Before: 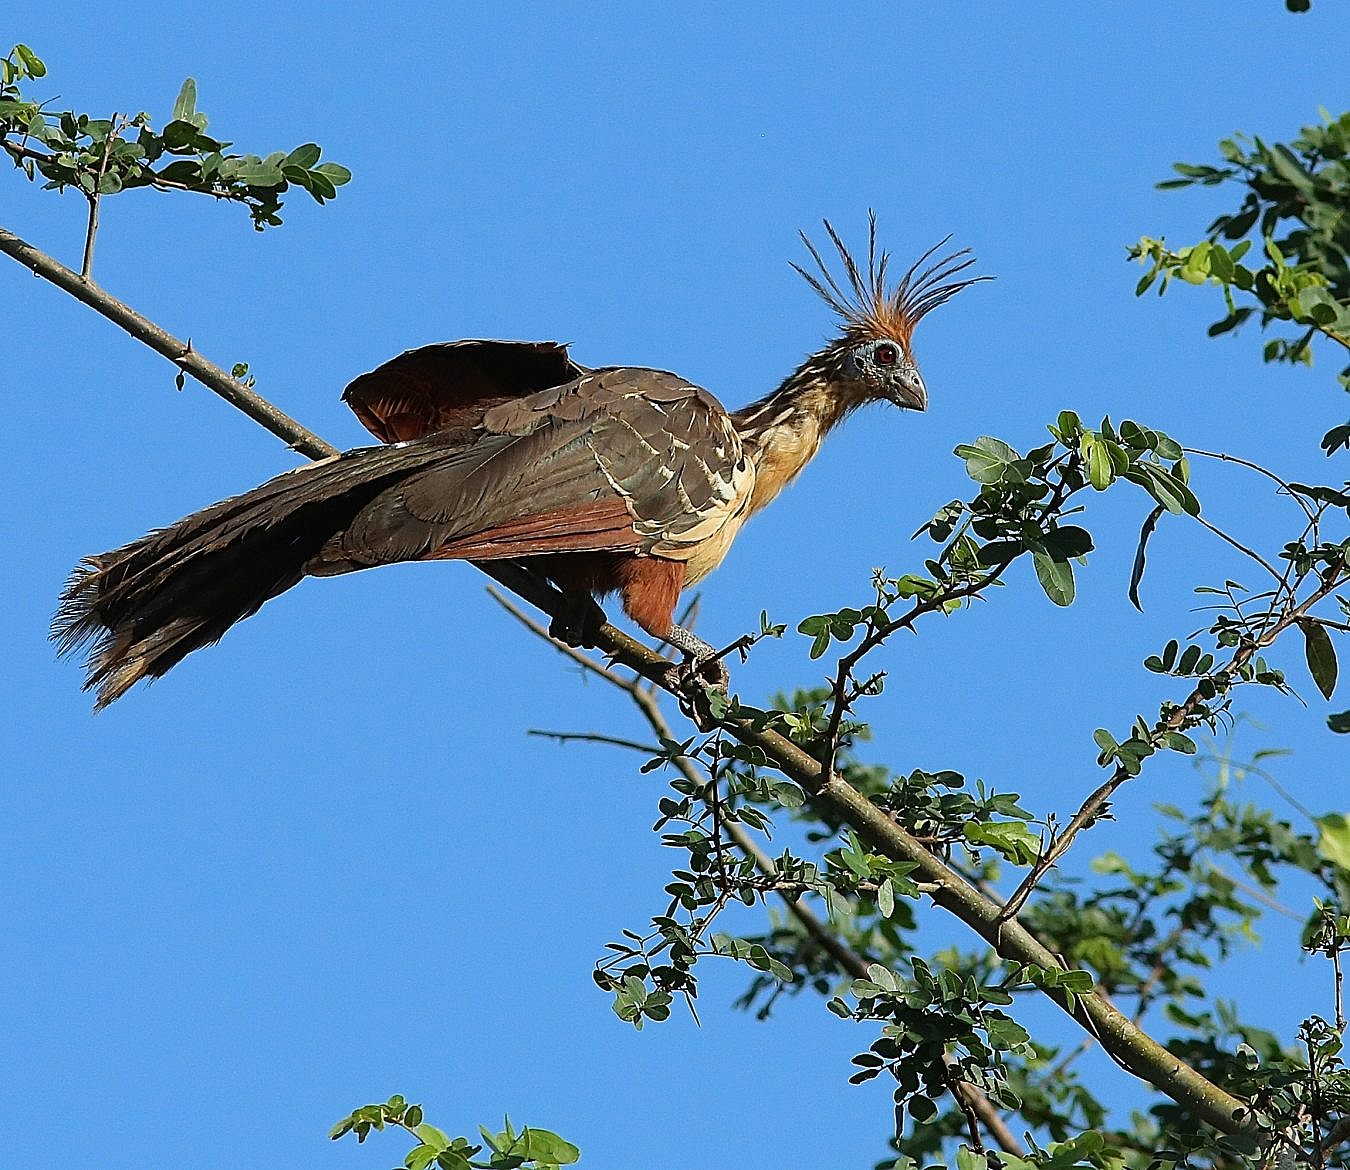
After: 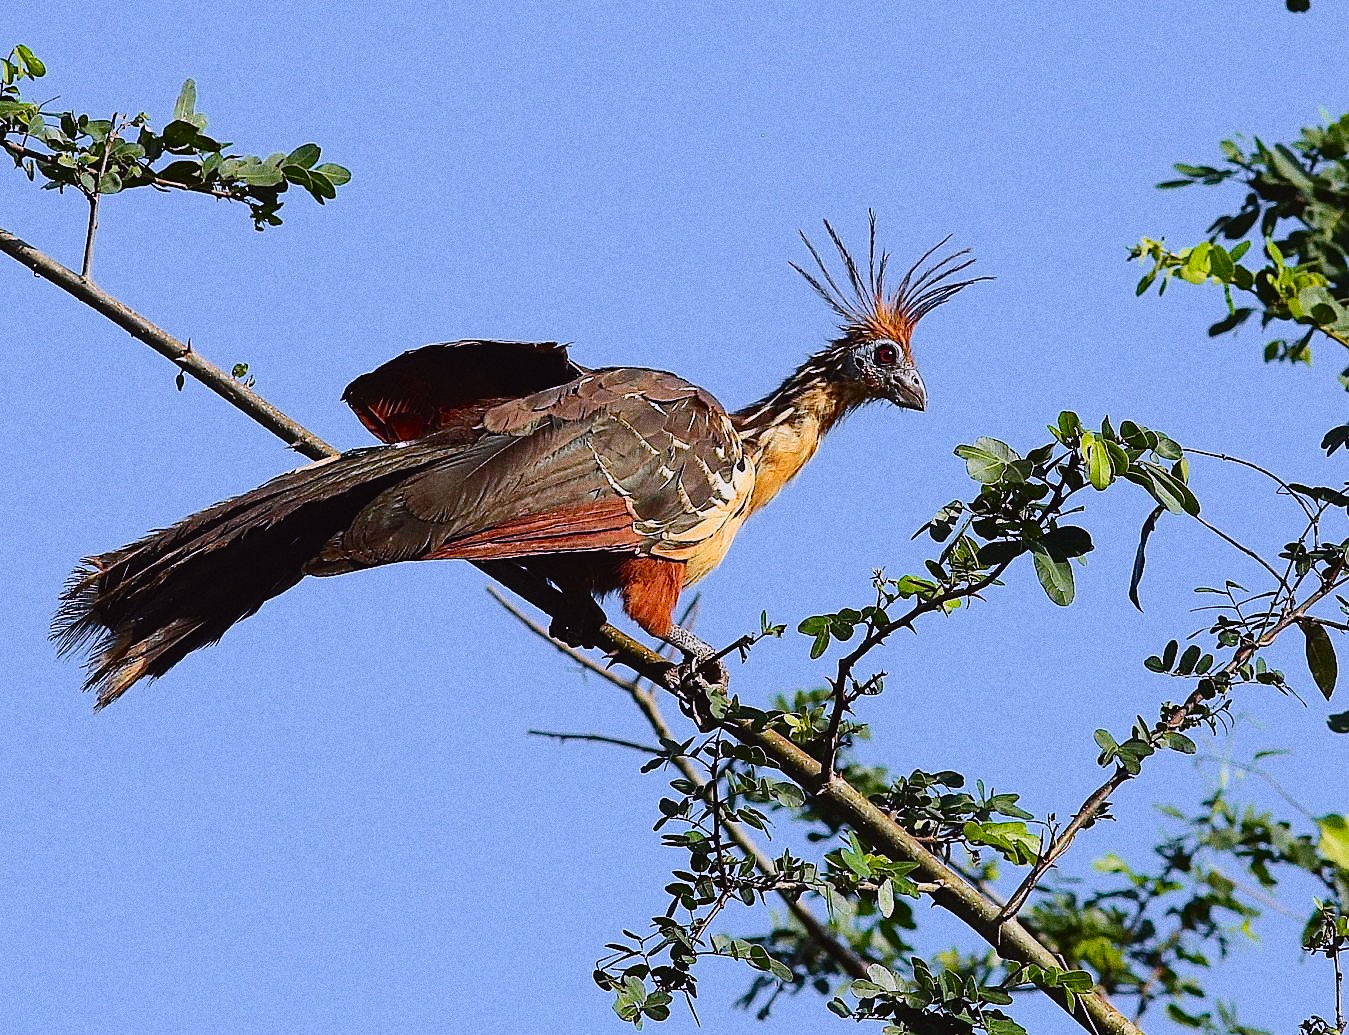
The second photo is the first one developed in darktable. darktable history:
crop and rotate: top 0%, bottom 11.49%
tone curve: curves: ch0 [(0, 0.023) (0.103, 0.087) (0.295, 0.297) (0.445, 0.531) (0.553, 0.665) (0.735, 0.843) (0.994, 1)]; ch1 [(0, 0) (0.414, 0.395) (0.447, 0.447) (0.485, 0.495) (0.512, 0.523) (0.542, 0.581) (0.581, 0.632) (0.646, 0.715) (1, 1)]; ch2 [(0, 0) (0.369, 0.388) (0.449, 0.431) (0.478, 0.471) (0.516, 0.517) (0.579, 0.624) (0.674, 0.775) (1, 1)], color space Lab, independent channels, preserve colors none
filmic rgb: black relative exposure -14.19 EV, white relative exposure 3.39 EV, hardness 7.89, preserve chrominance max RGB
grain: coarseness 0.09 ISO, strength 40%
white balance: red 1.004, blue 1.096
rotate and perspective: automatic cropping off
exposure: exposure -0.242 EV, compensate highlight preservation false
